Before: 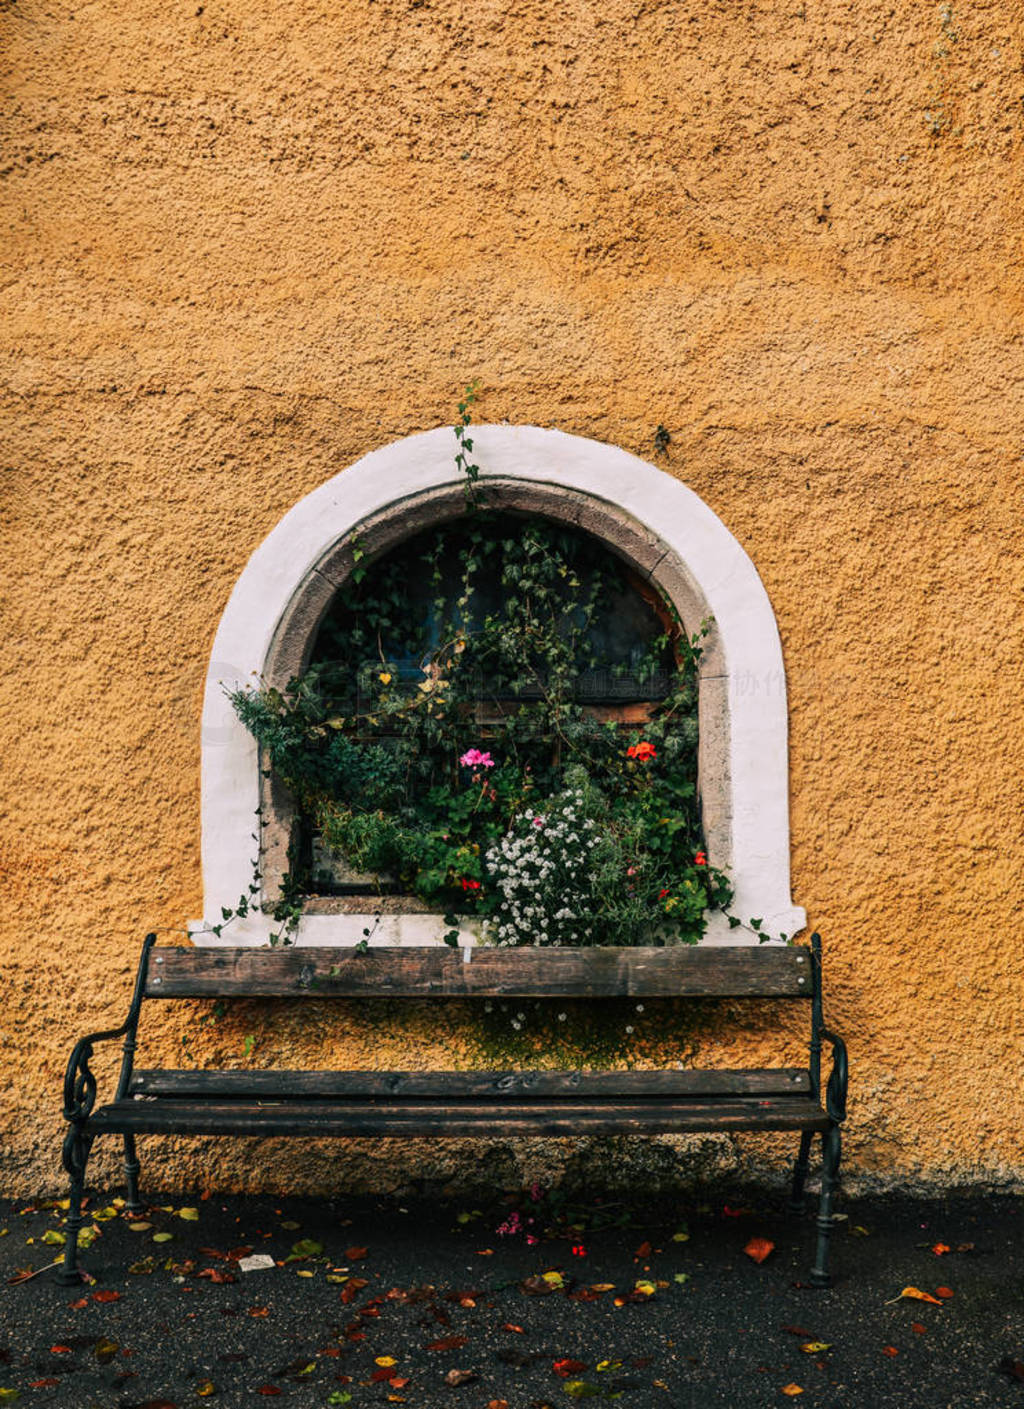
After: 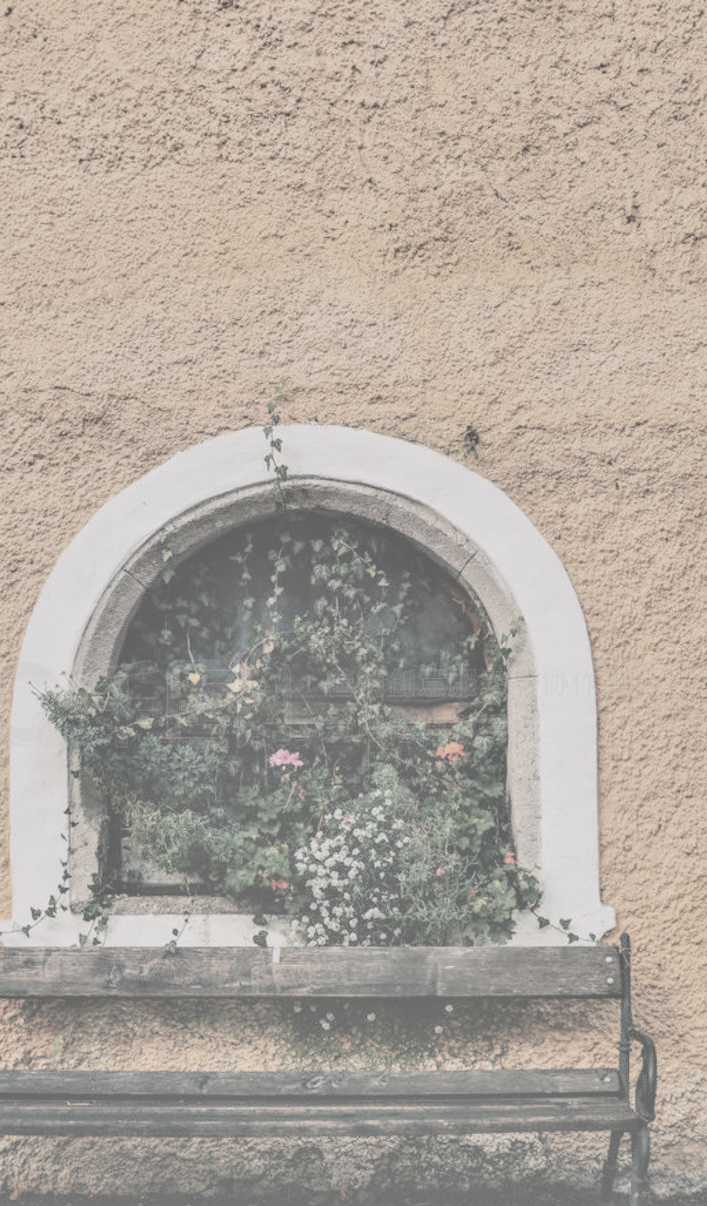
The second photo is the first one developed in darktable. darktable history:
contrast brightness saturation: contrast -0.32, brightness 0.74, saturation -0.782
shadows and highlights: soften with gaussian
crop: left 18.75%, right 12.16%, bottom 14.357%
